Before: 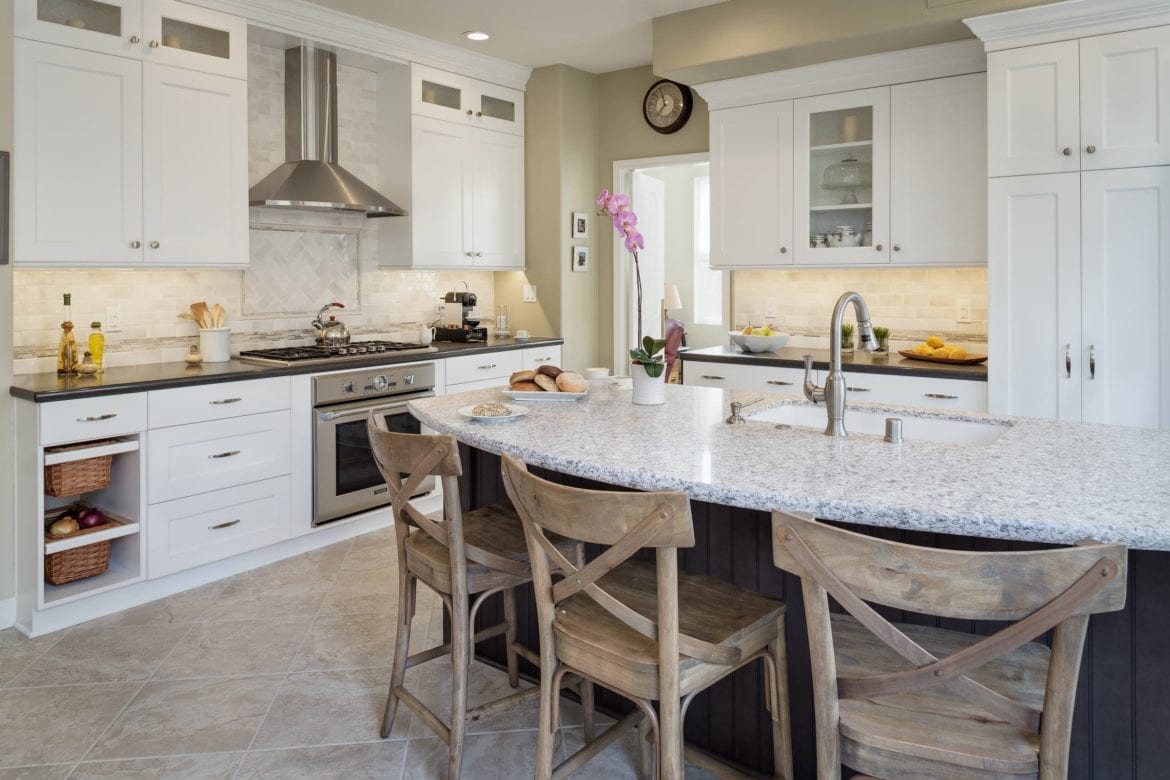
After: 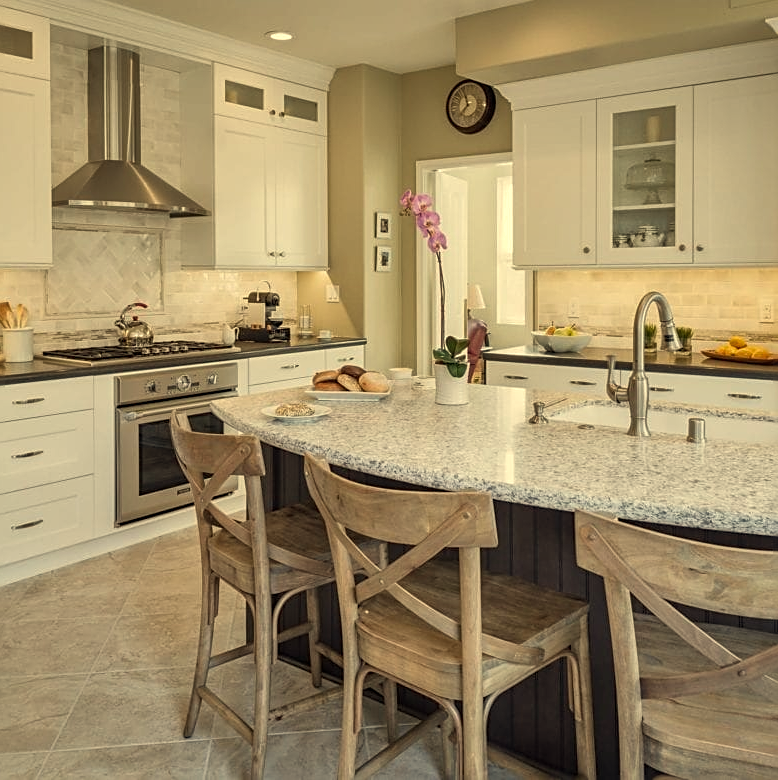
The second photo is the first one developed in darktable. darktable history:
crop: left 16.899%, right 16.556%
shadows and highlights: soften with gaussian
sharpen: on, module defaults
local contrast: detail 110%
white balance: red 1.08, blue 0.791
